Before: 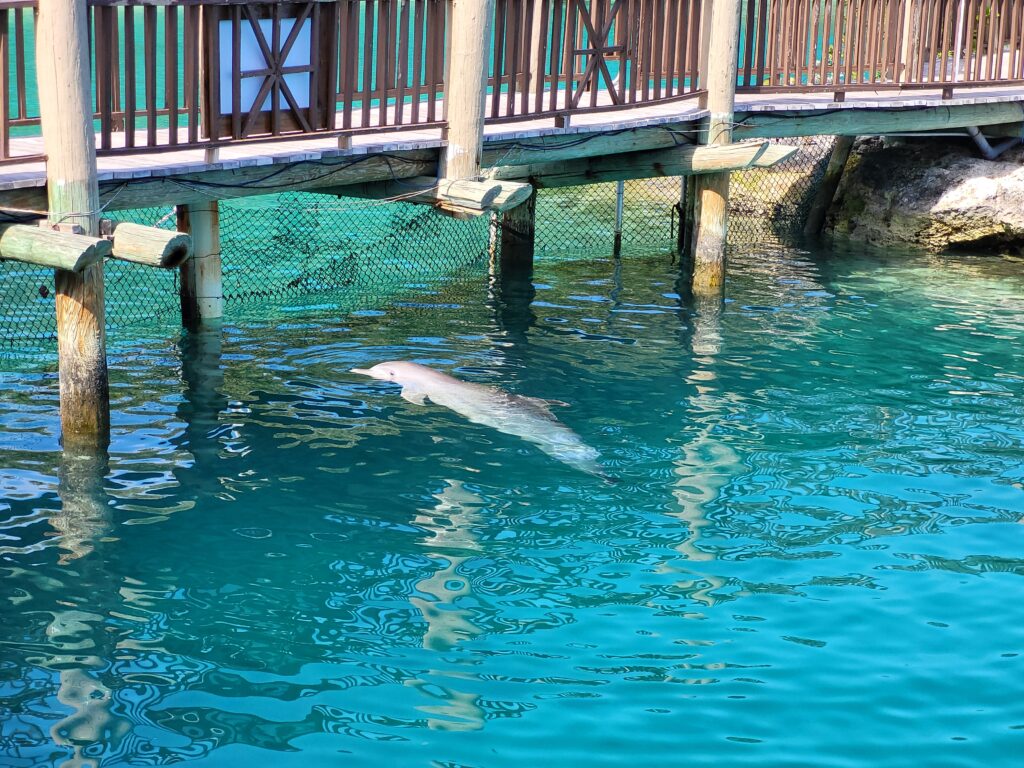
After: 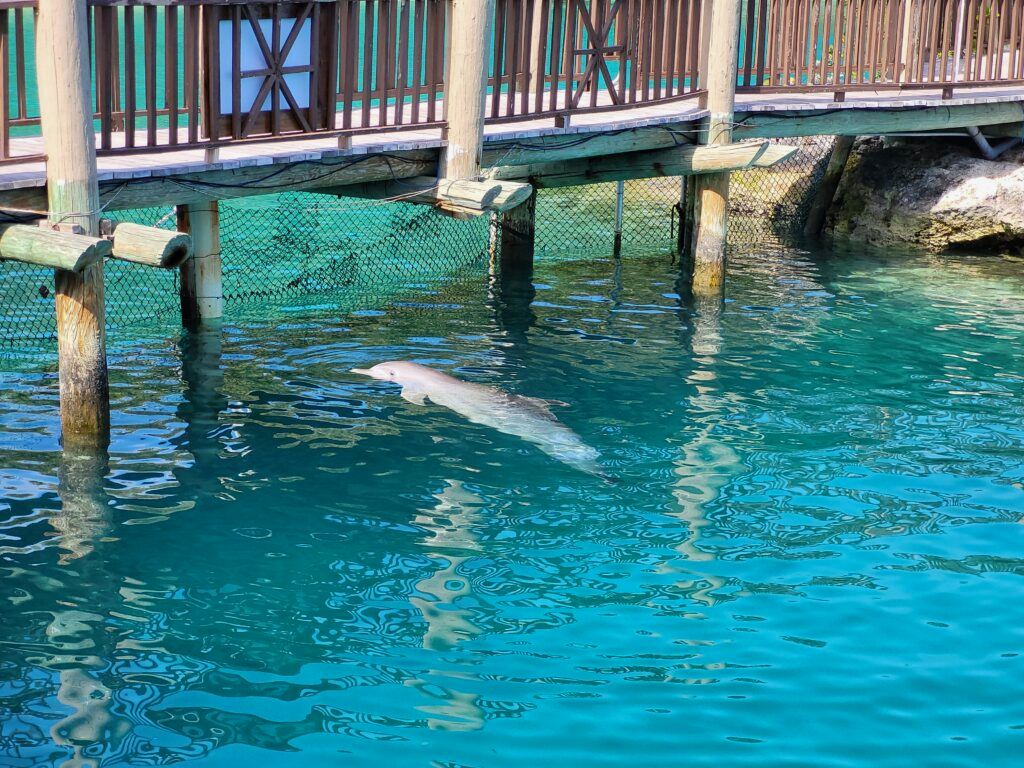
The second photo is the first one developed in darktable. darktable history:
shadows and highlights: shadows -20.42, white point adjustment -2.07, highlights -34.91, highlights color adjustment 0.828%
